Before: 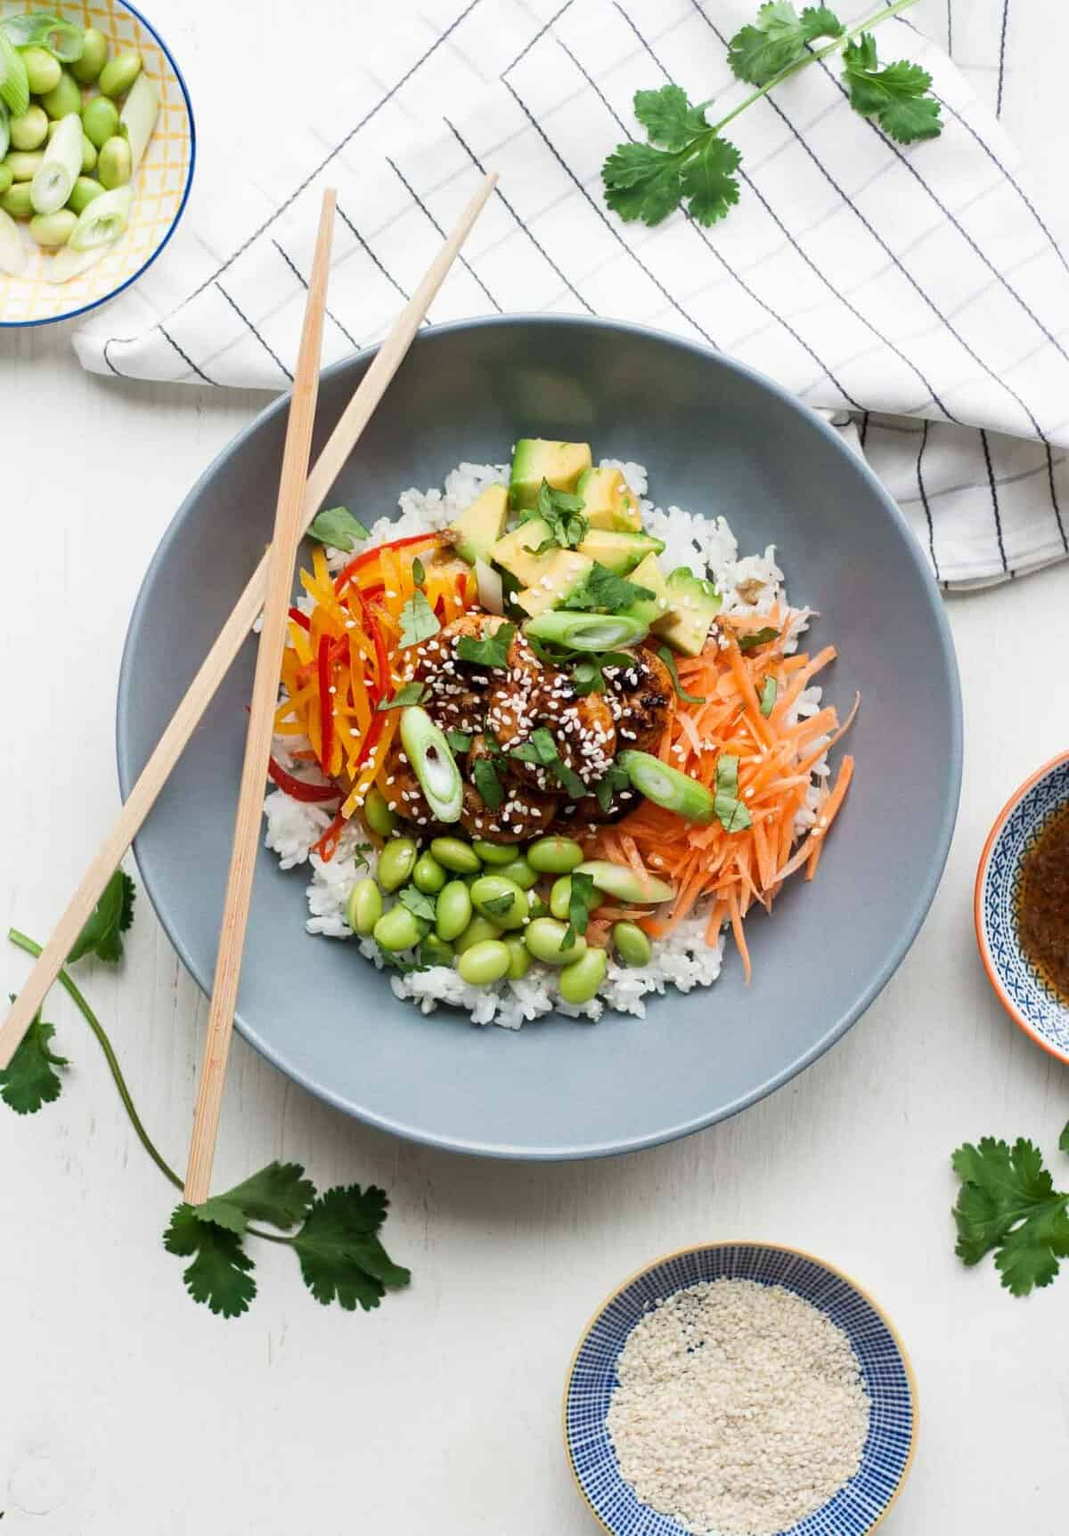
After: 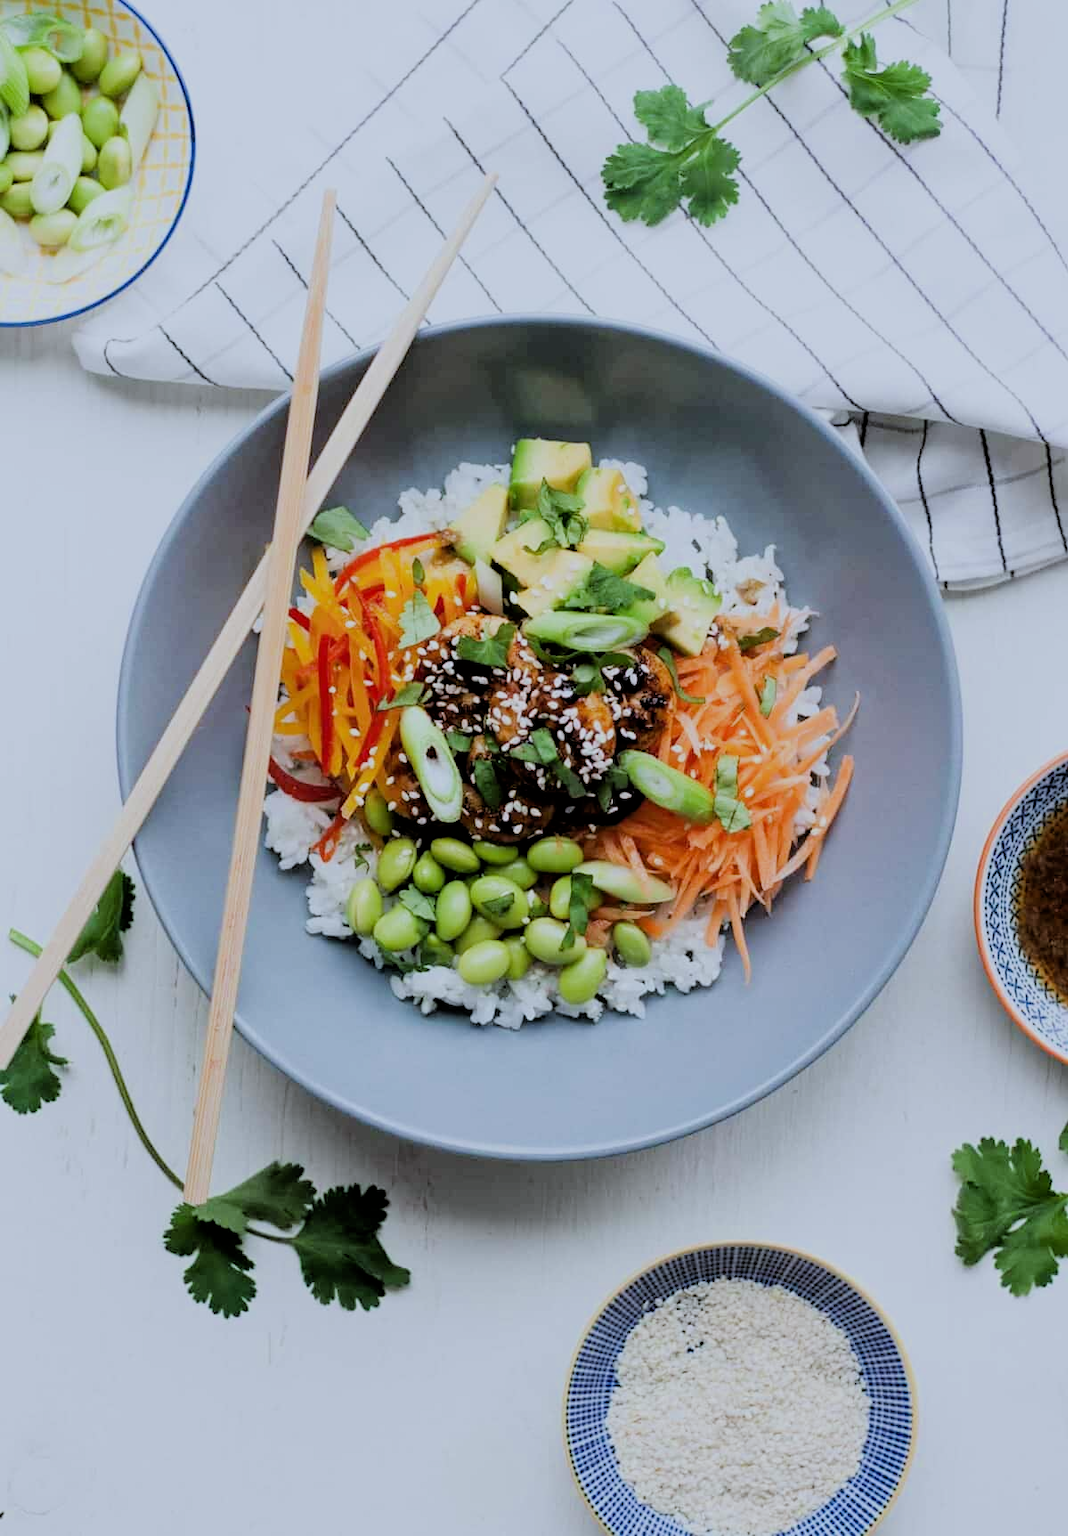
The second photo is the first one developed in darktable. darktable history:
filmic rgb: black relative exposure -4.38 EV, white relative exposure 4.56 EV, hardness 2.37, contrast 1.05
white balance: red 0.931, blue 1.11
